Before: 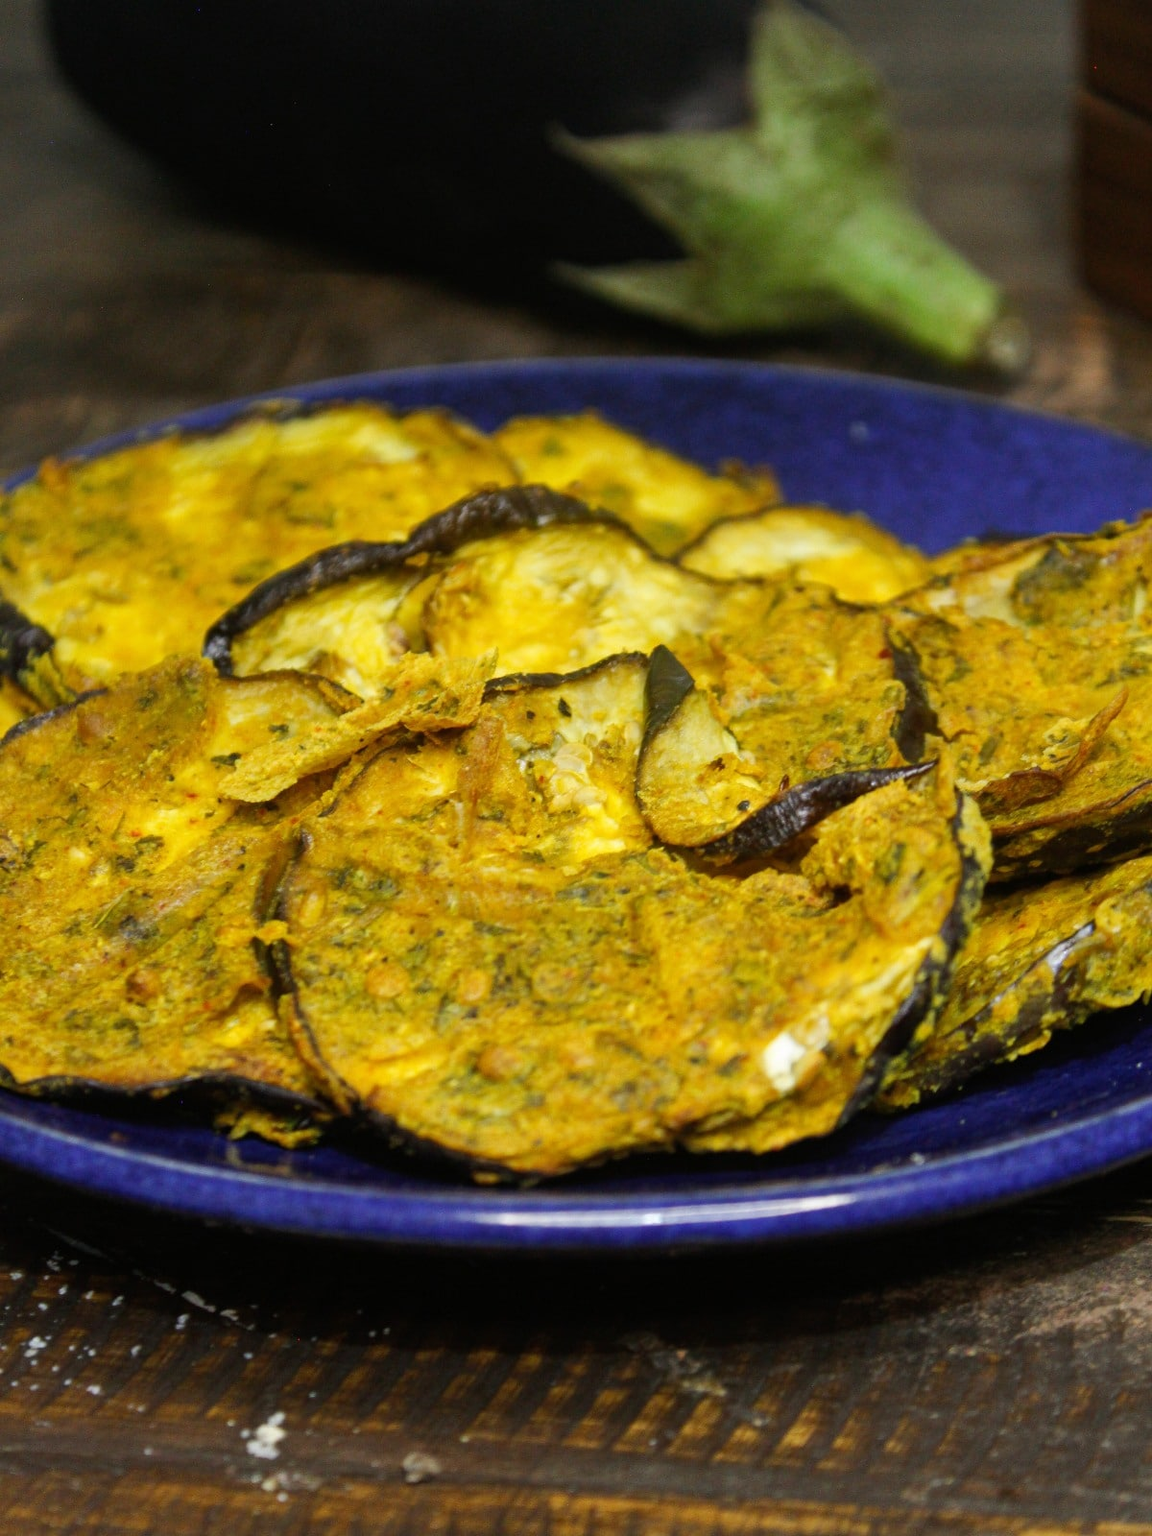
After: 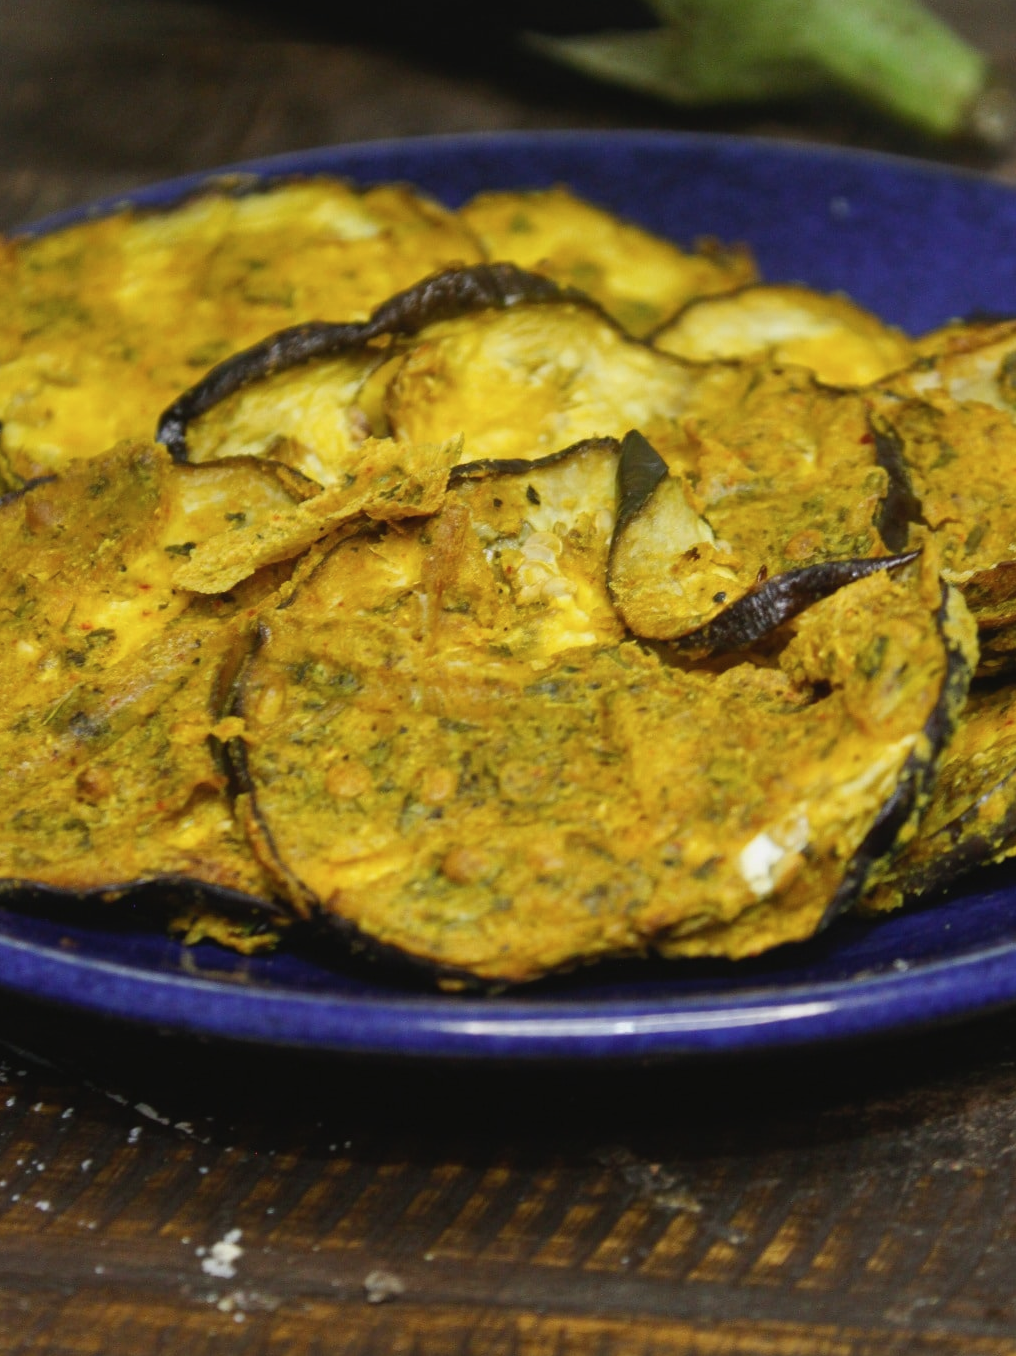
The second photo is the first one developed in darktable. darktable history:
crop and rotate: left 4.649%, top 15.216%, right 10.644%
contrast brightness saturation: contrast -0.077, brightness -0.04, saturation -0.11
